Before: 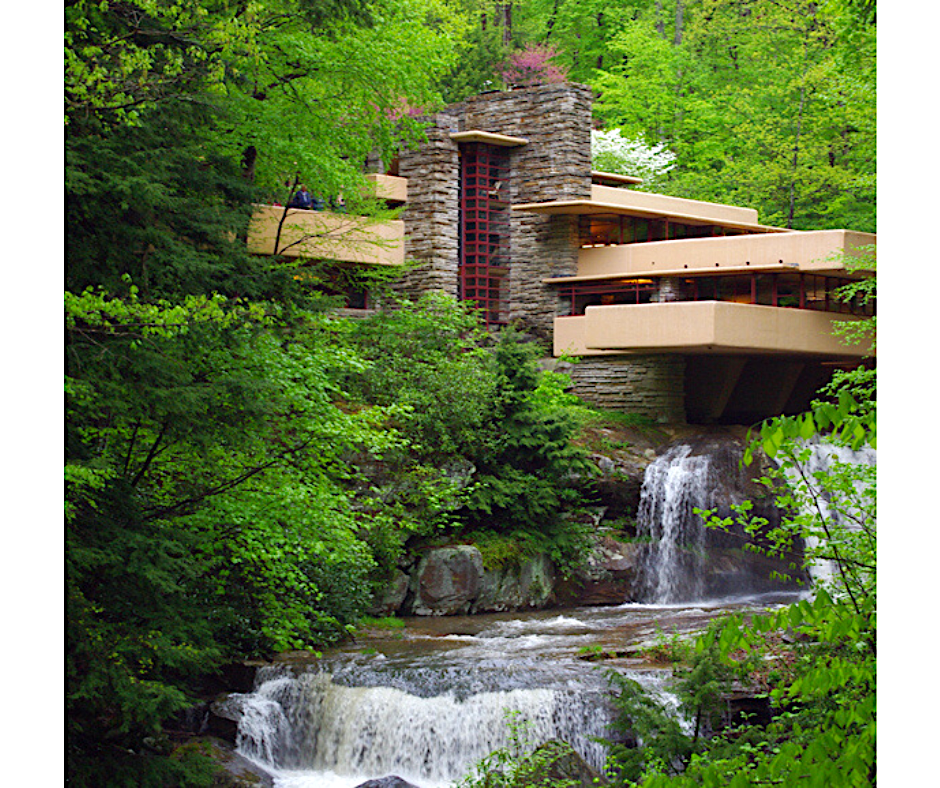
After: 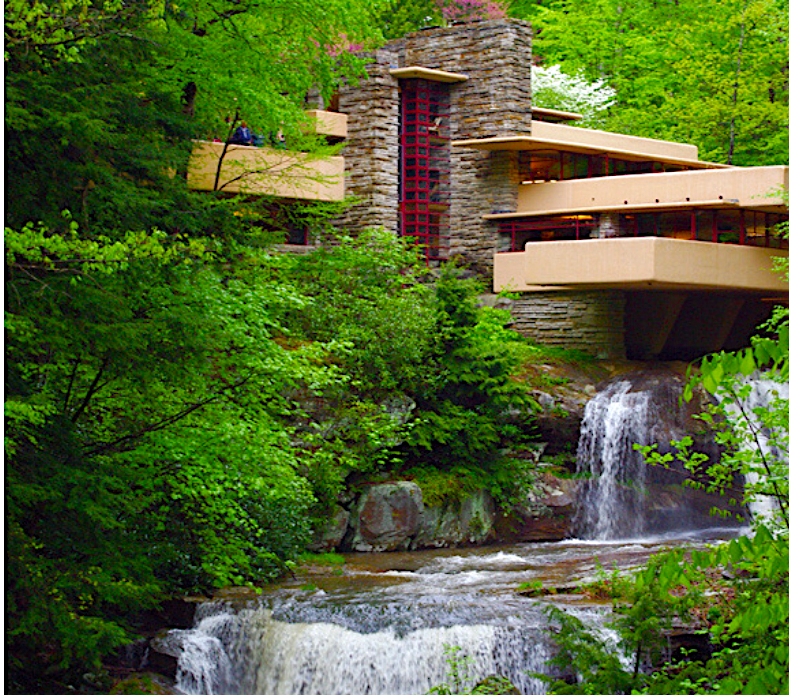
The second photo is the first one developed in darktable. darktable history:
crop: left 6.446%, top 8.188%, right 9.538%, bottom 3.548%
color balance rgb: perceptual saturation grading › global saturation 35%, perceptual saturation grading › highlights -30%, perceptual saturation grading › shadows 35%, perceptual brilliance grading › global brilliance 3%, perceptual brilliance grading › highlights -3%, perceptual brilliance grading › shadows 3%
